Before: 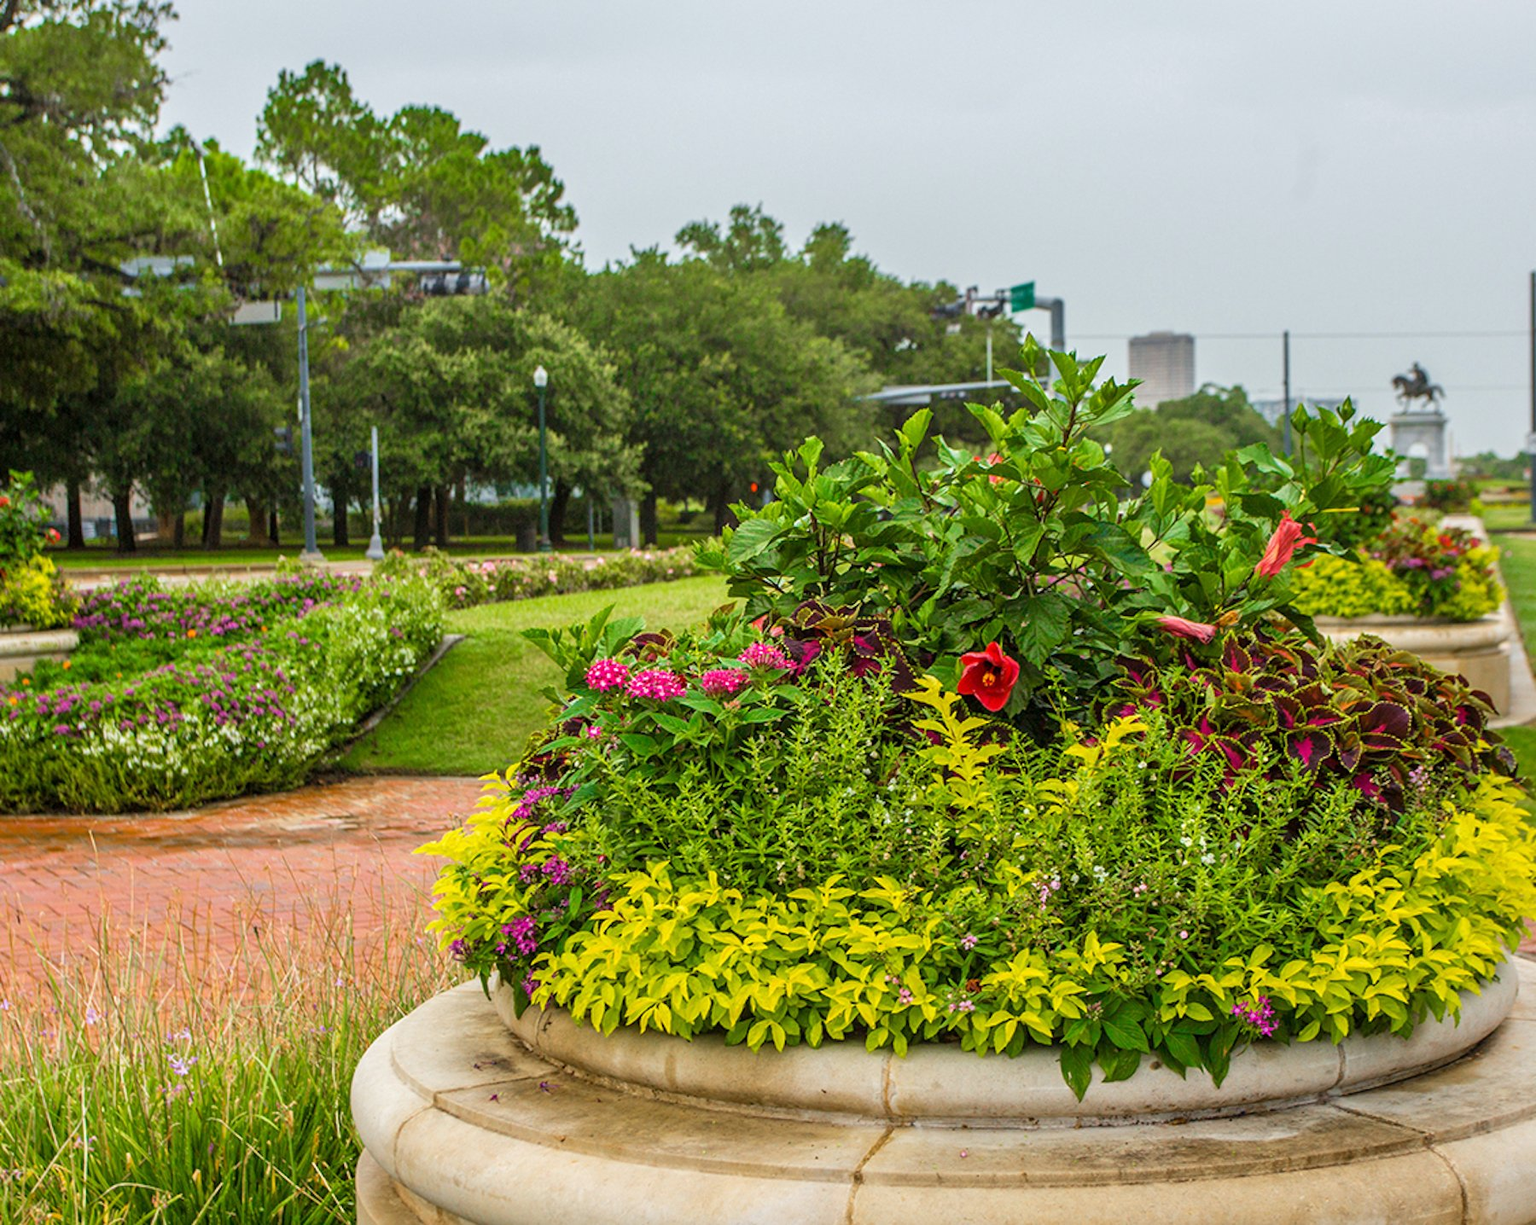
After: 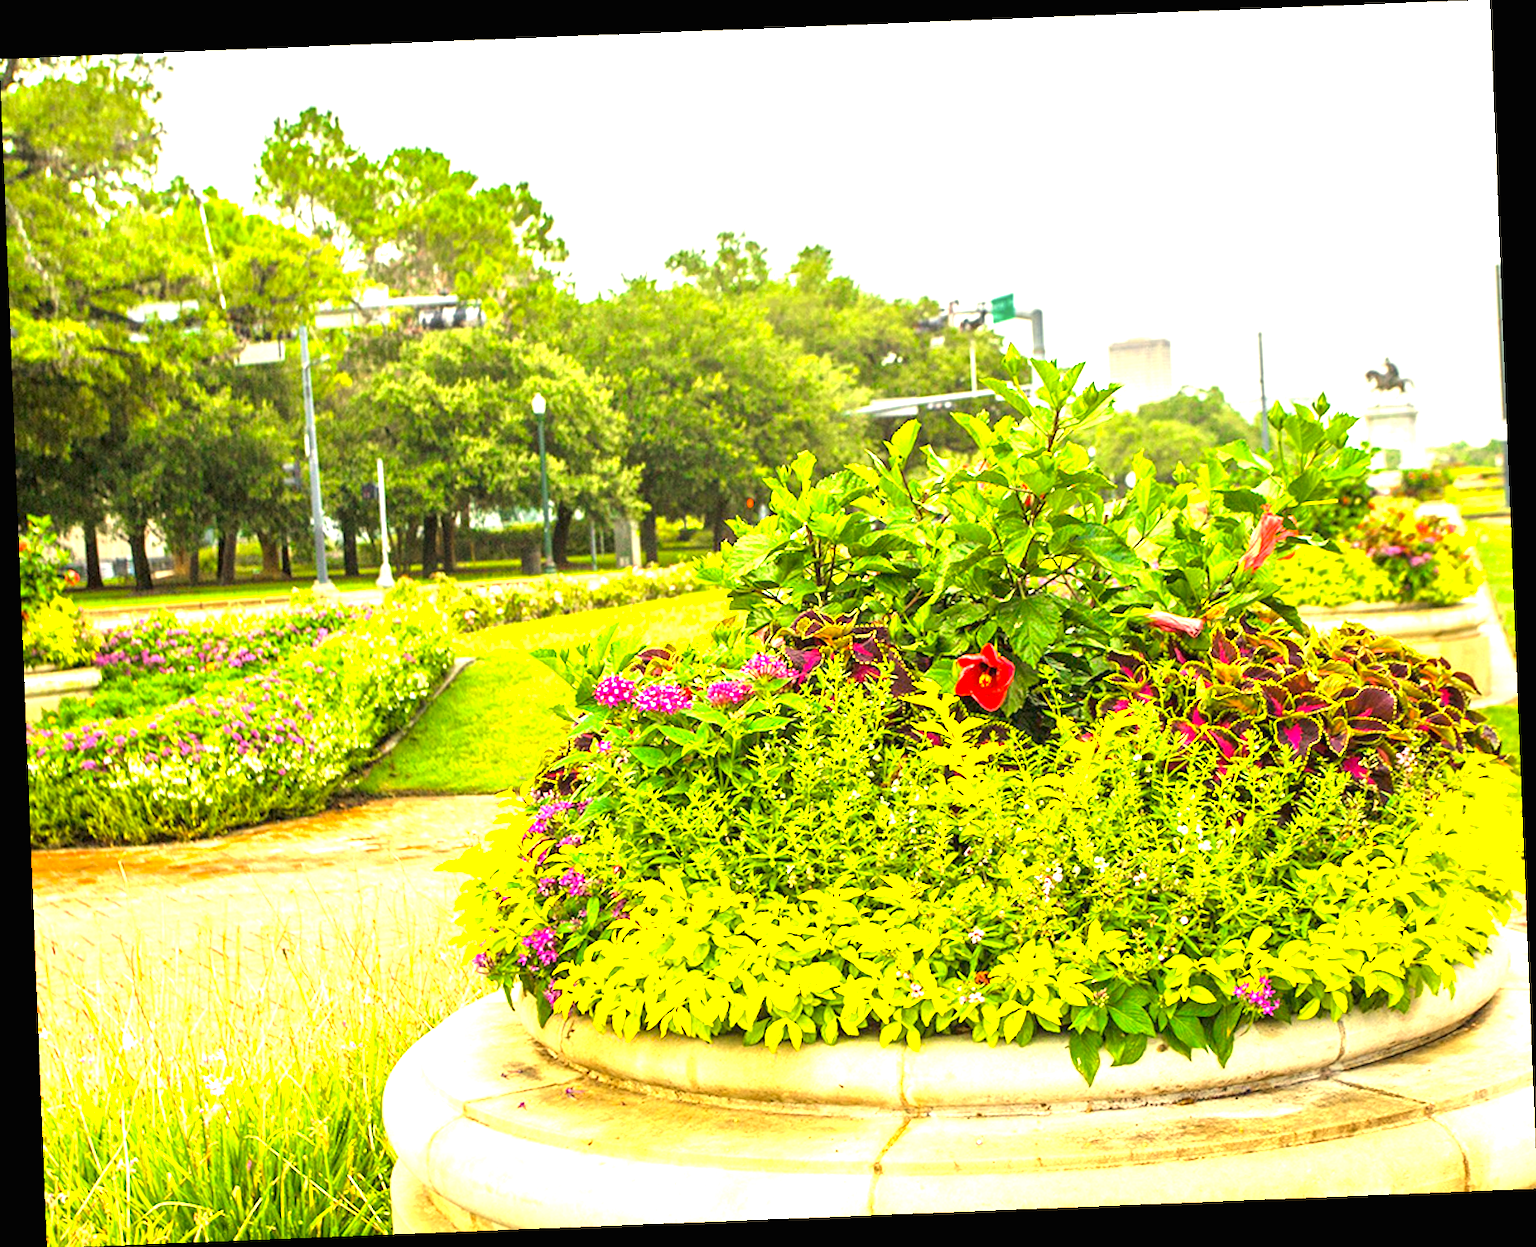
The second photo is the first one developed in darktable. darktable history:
exposure: black level correction 0, exposure 2 EV, compensate highlight preservation false
rotate and perspective: rotation -2.29°, automatic cropping off
color correction: highlights a* 2.72, highlights b* 22.8
